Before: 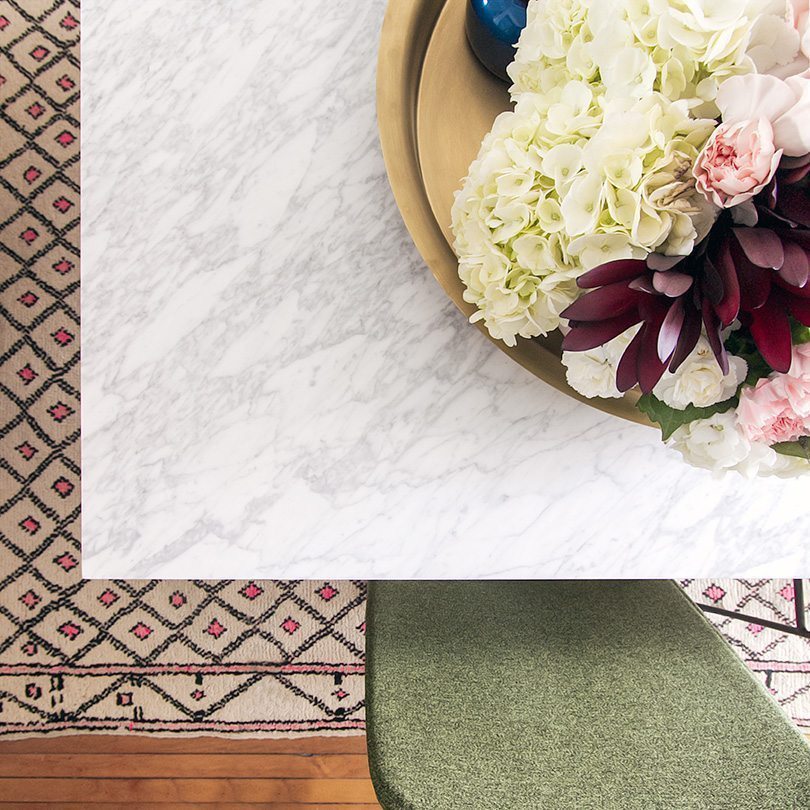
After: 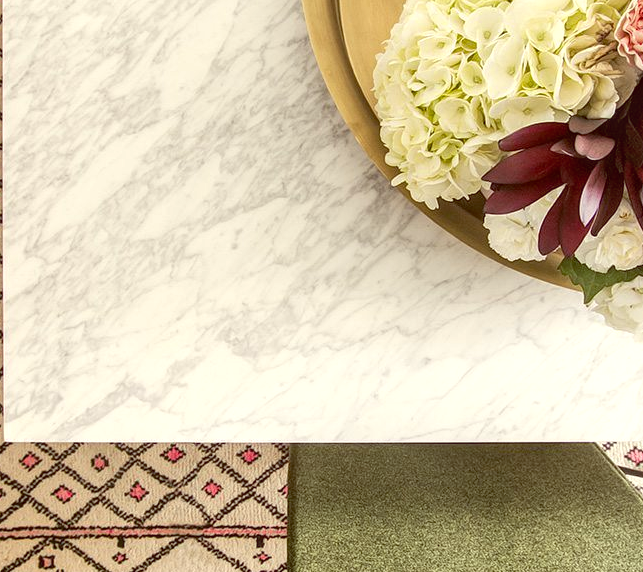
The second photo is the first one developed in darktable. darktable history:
exposure: black level correction 0, exposure 0.2 EV, compensate exposure bias true, compensate highlight preservation false
crop: left 9.712%, top 16.928%, right 10.845%, bottom 12.332%
color balance: lift [1.001, 1.007, 1, 0.993], gamma [1.023, 1.026, 1.01, 0.974], gain [0.964, 1.059, 1.073, 0.927]
local contrast: on, module defaults
